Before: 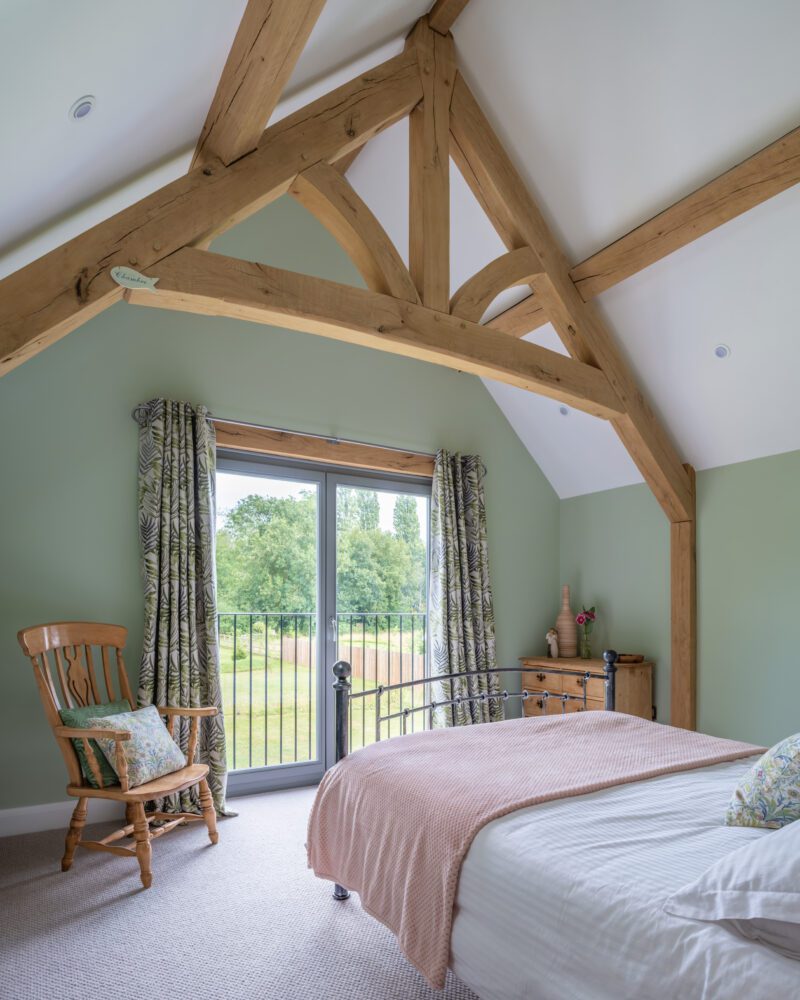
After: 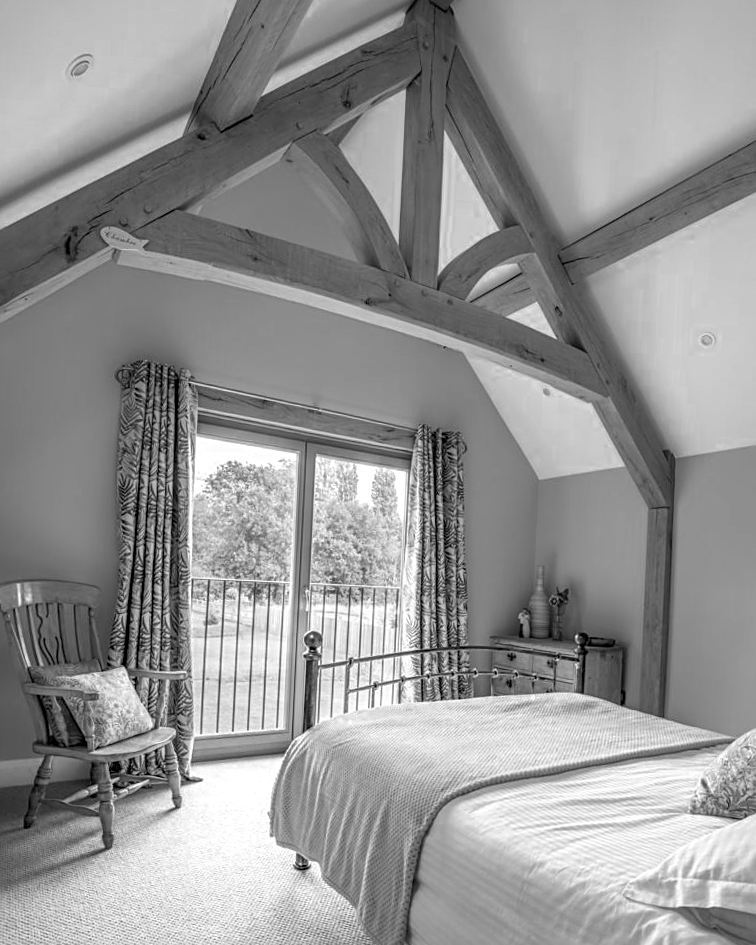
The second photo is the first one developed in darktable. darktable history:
shadows and highlights: shadows 36.76, highlights -27.69, soften with gaussian
exposure: compensate highlight preservation false
crop and rotate: angle -2.67°
local contrast: on, module defaults
color zones: curves: ch0 [(0, 0.613) (0.01, 0.613) (0.245, 0.448) (0.498, 0.529) (0.642, 0.665) (0.879, 0.777) (0.99, 0.613)]; ch1 [(0, 0) (0.143, 0) (0.286, 0) (0.429, 0) (0.571, 0) (0.714, 0) (0.857, 0)]
sharpen: on, module defaults
